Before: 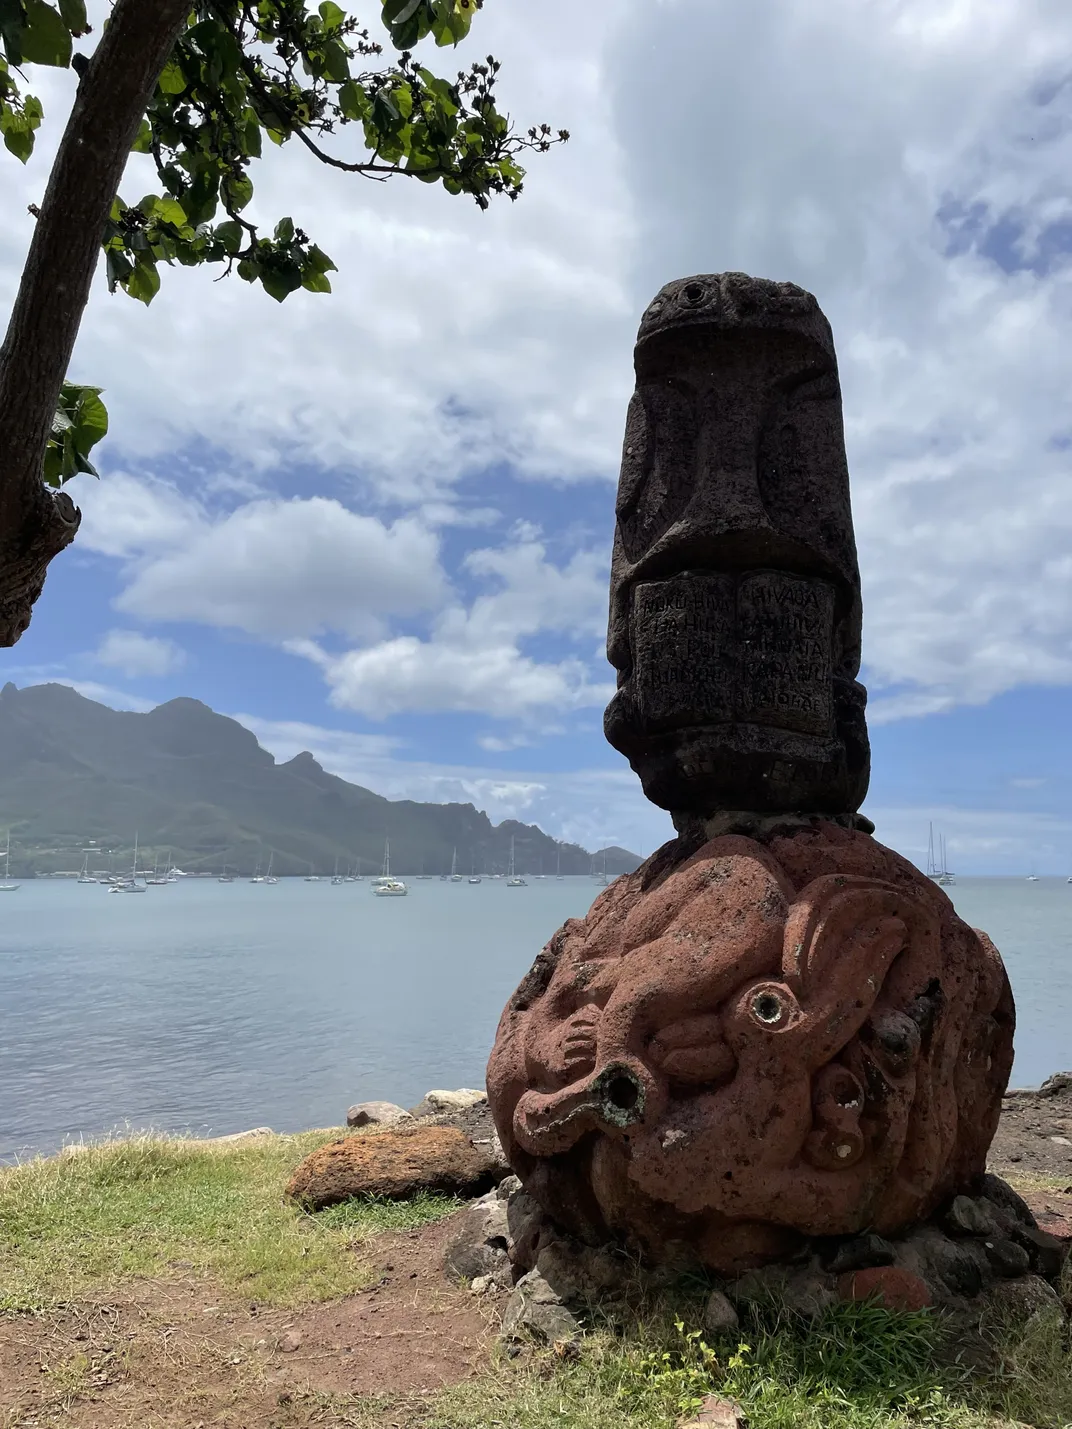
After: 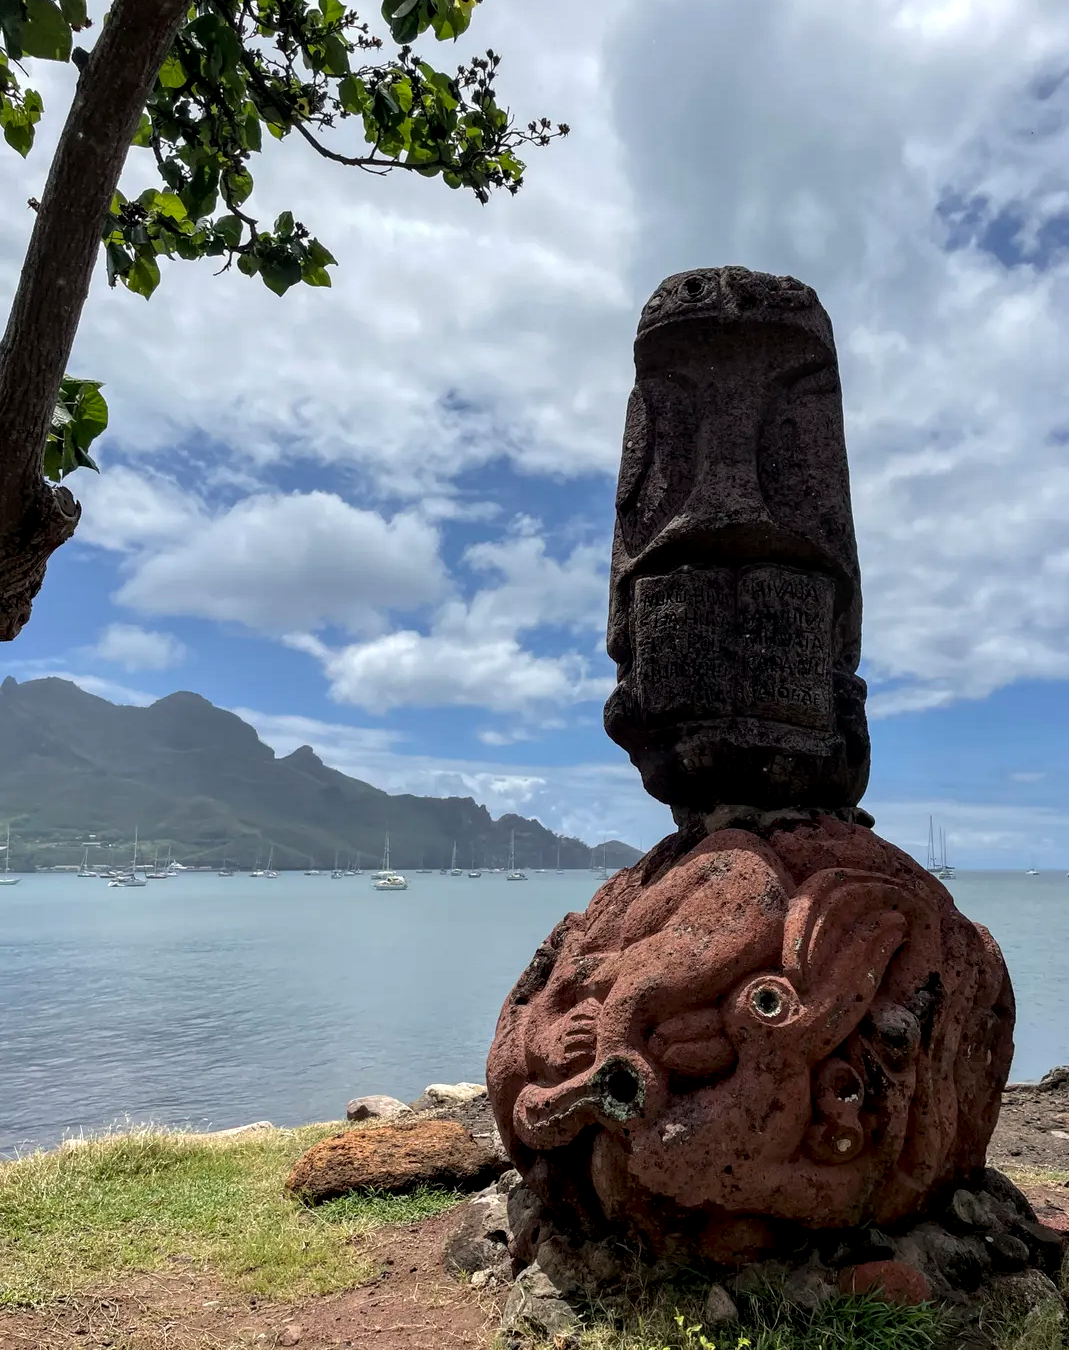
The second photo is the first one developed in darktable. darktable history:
crop: top 0.448%, right 0.264%, bottom 5.045%
local contrast: detail 142%
